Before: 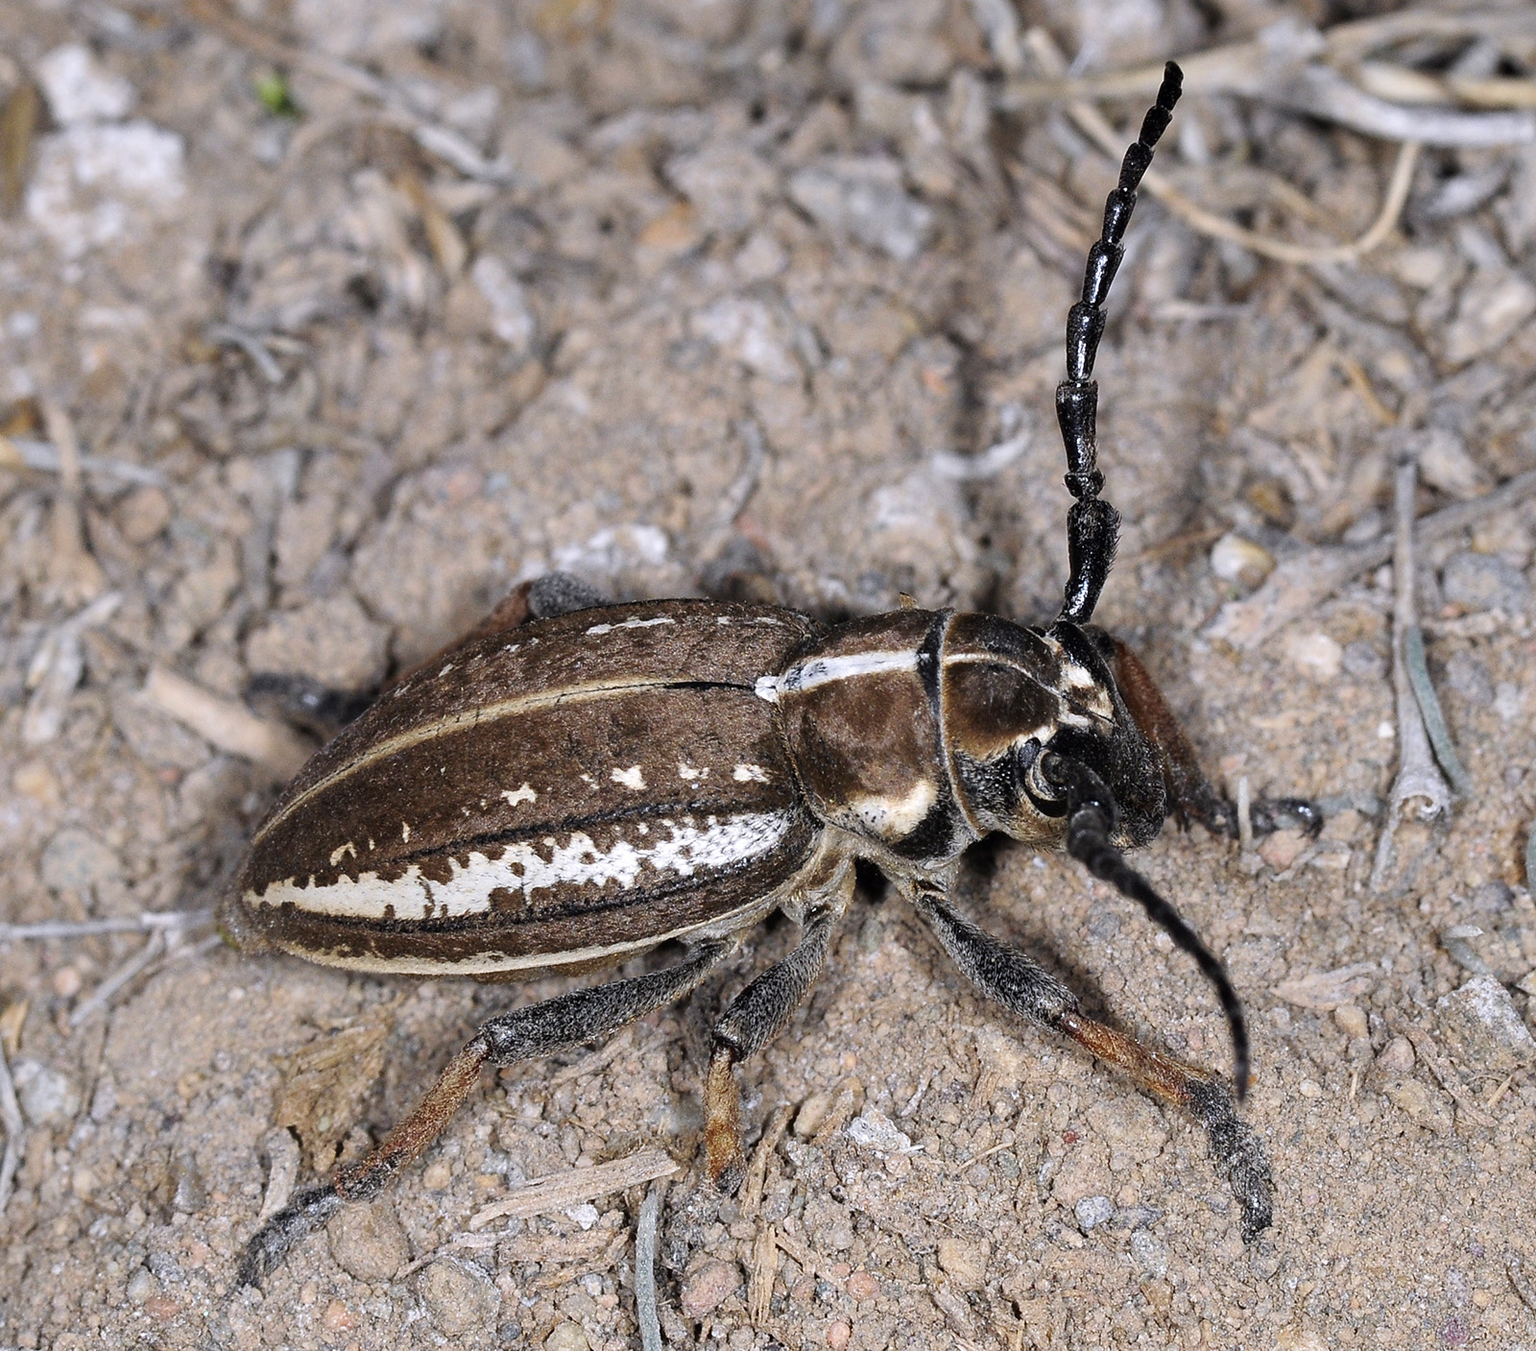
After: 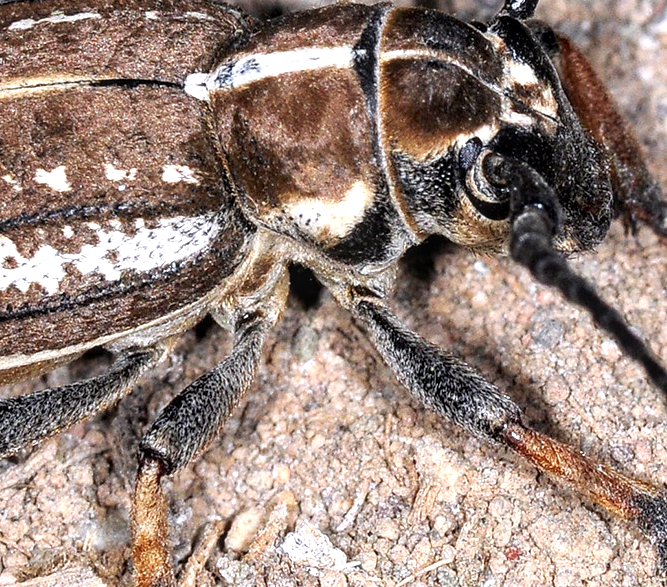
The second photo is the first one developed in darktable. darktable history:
crop: left 37.654%, top 44.852%, right 20.633%, bottom 13.406%
exposure: black level correction 0, exposure 0.694 EV, compensate highlight preservation false
local contrast: on, module defaults
